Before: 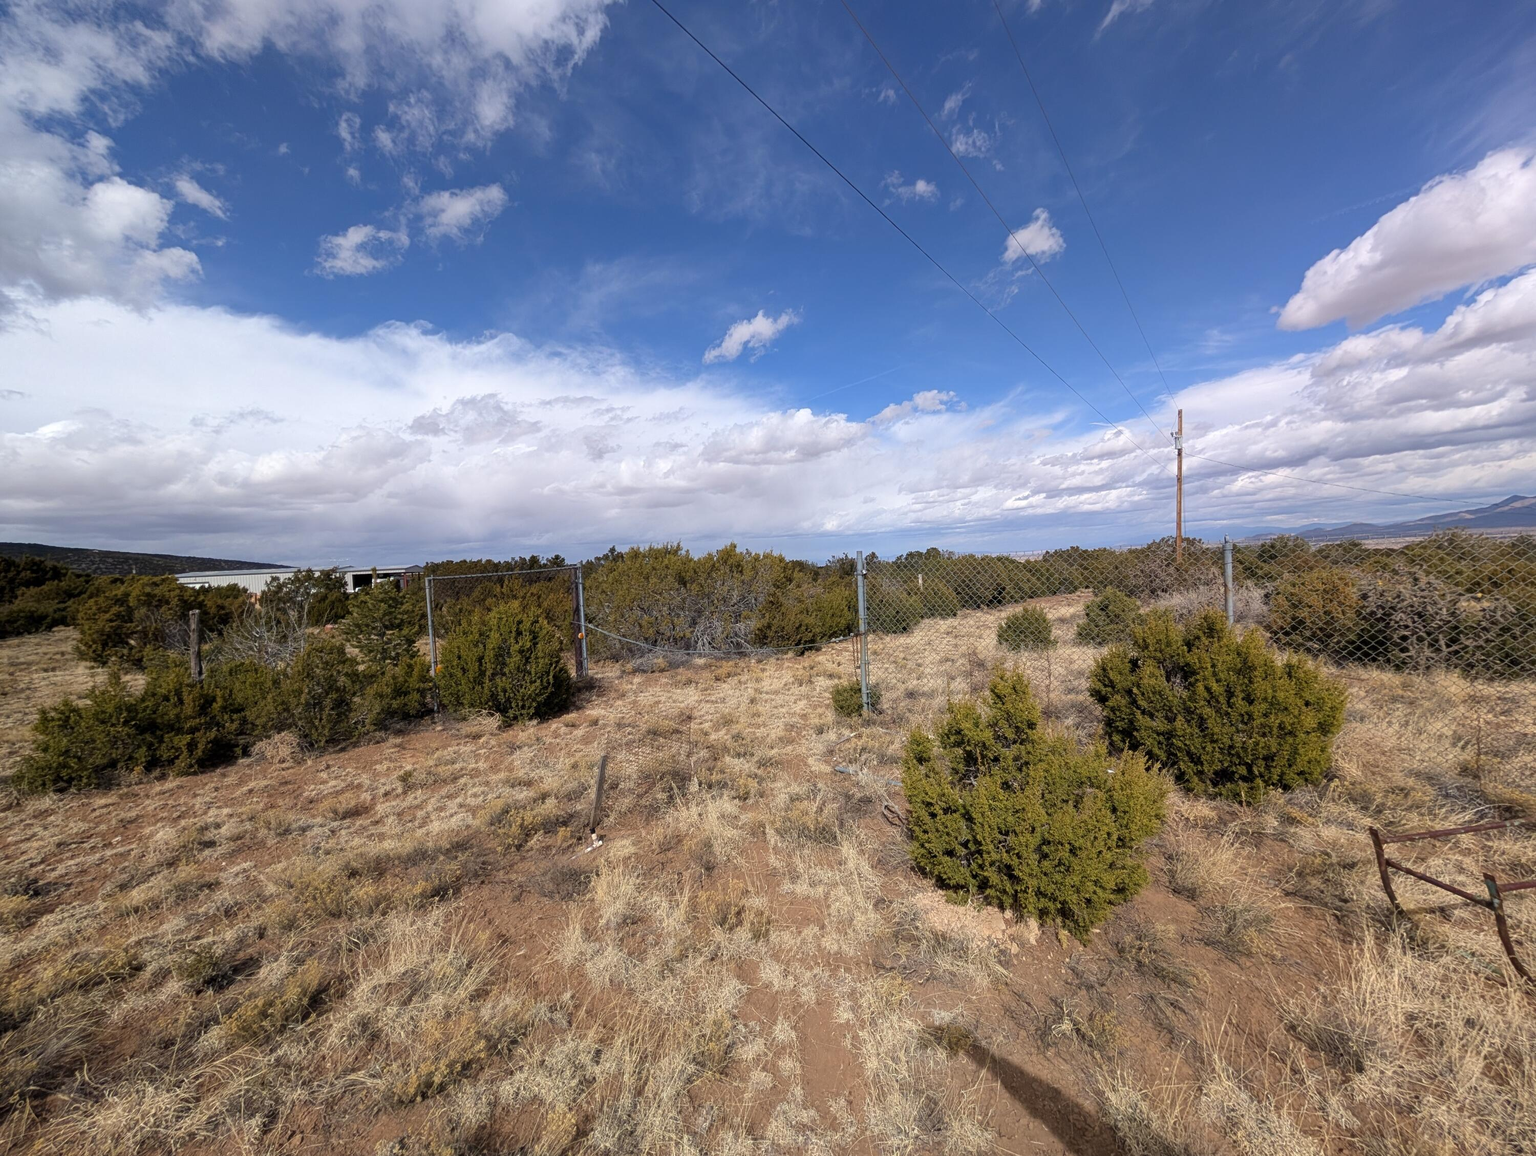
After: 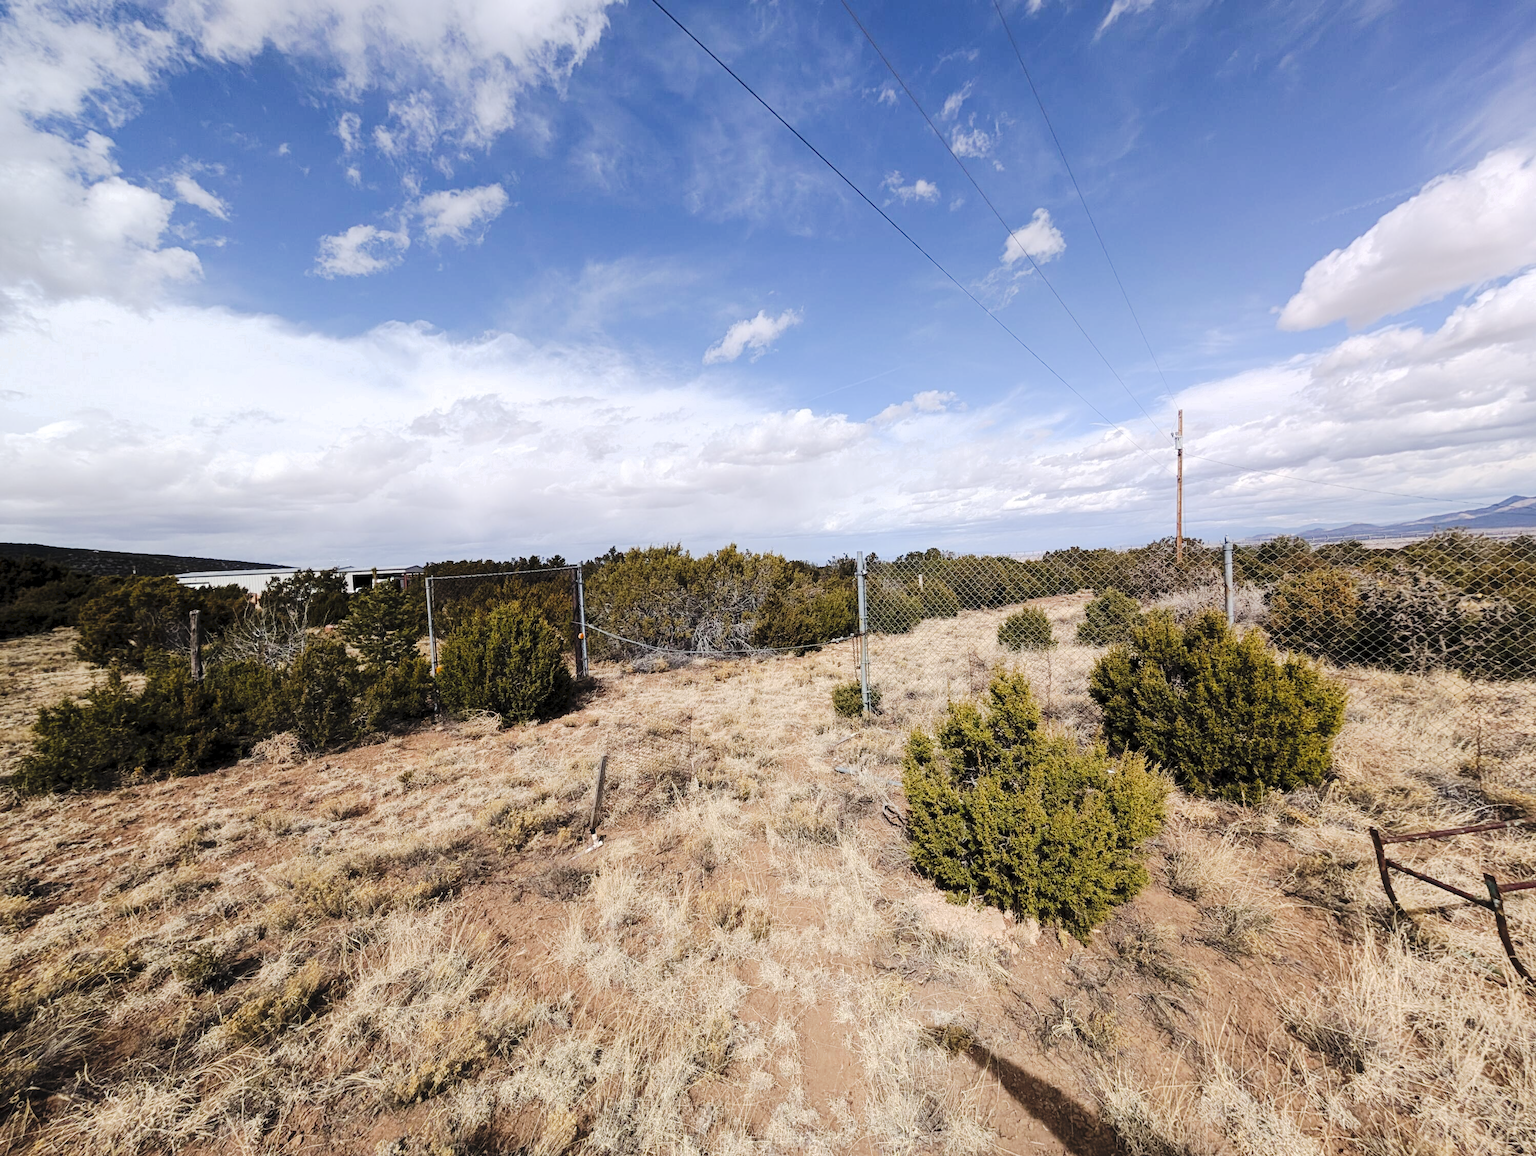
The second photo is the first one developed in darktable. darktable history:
filmic rgb: middle gray luminance 18.31%, black relative exposure -10.51 EV, white relative exposure 3.41 EV, target black luminance 0%, hardness 6.05, latitude 98.94%, contrast 0.853, shadows ↔ highlights balance 0.483%
tone equalizer: -8 EV -1.06 EV, -7 EV -1.01 EV, -6 EV -0.858 EV, -5 EV -0.61 EV, -3 EV 0.583 EV, -2 EV 0.886 EV, -1 EV 1 EV, +0 EV 1.08 EV, edges refinement/feathering 500, mask exposure compensation -1.57 EV, preserve details no
tone curve: curves: ch0 [(0, 0) (0.003, 0.049) (0.011, 0.052) (0.025, 0.061) (0.044, 0.08) (0.069, 0.101) (0.1, 0.119) (0.136, 0.139) (0.177, 0.172) (0.224, 0.222) (0.277, 0.292) (0.335, 0.367) (0.399, 0.444) (0.468, 0.538) (0.543, 0.623) (0.623, 0.713) (0.709, 0.784) (0.801, 0.844) (0.898, 0.916) (1, 1)], preserve colors none
